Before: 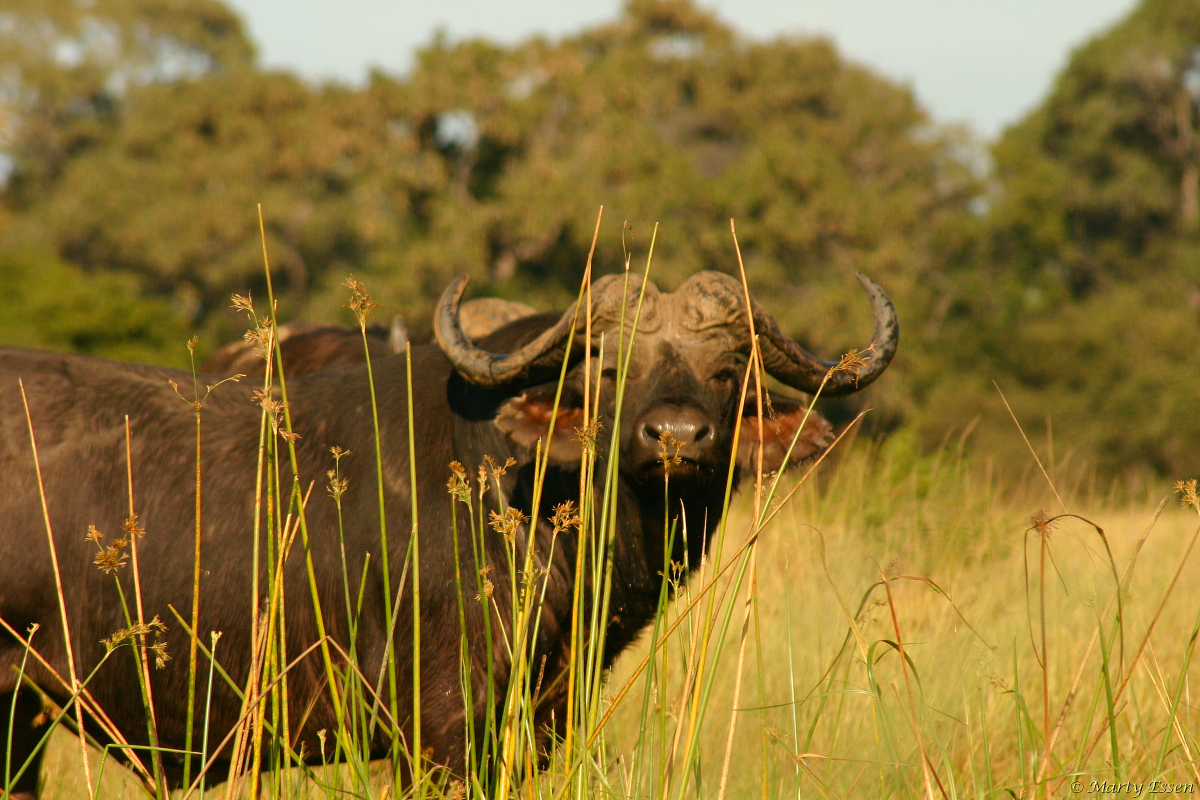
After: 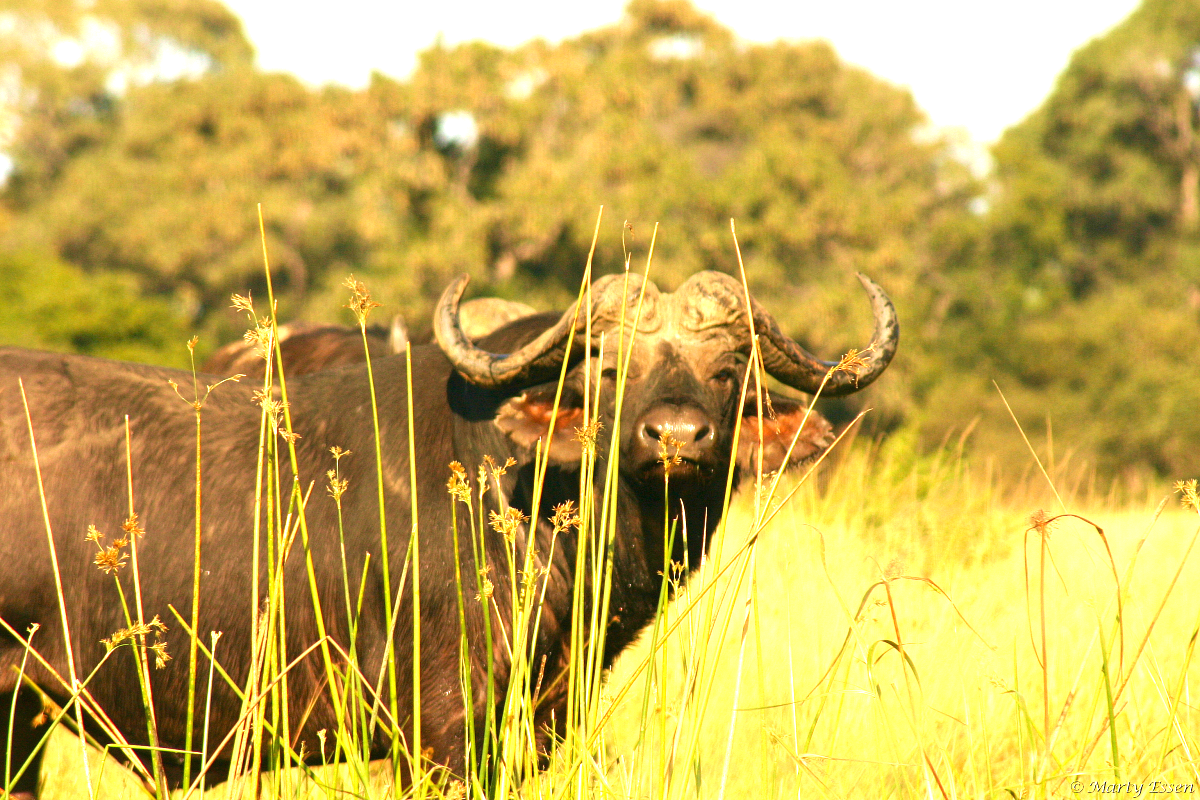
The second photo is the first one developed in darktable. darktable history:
velvia: on, module defaults
exposure: black level correction 0, exposure 1.497 EV, compensate highlight preservation false
